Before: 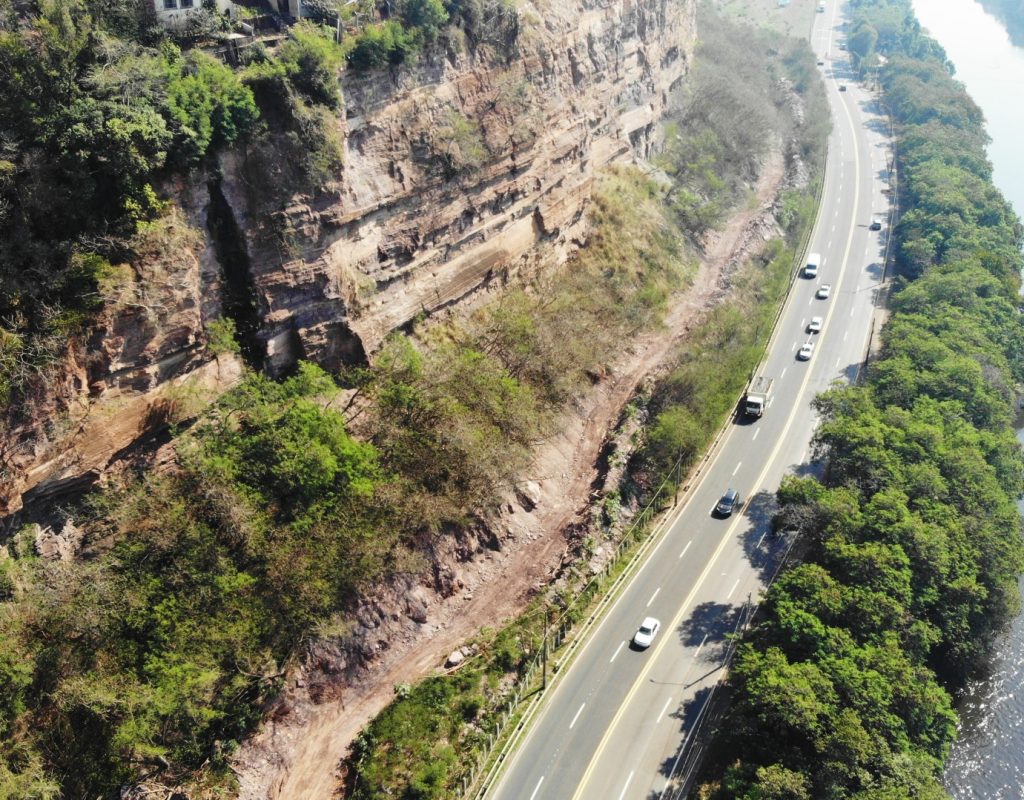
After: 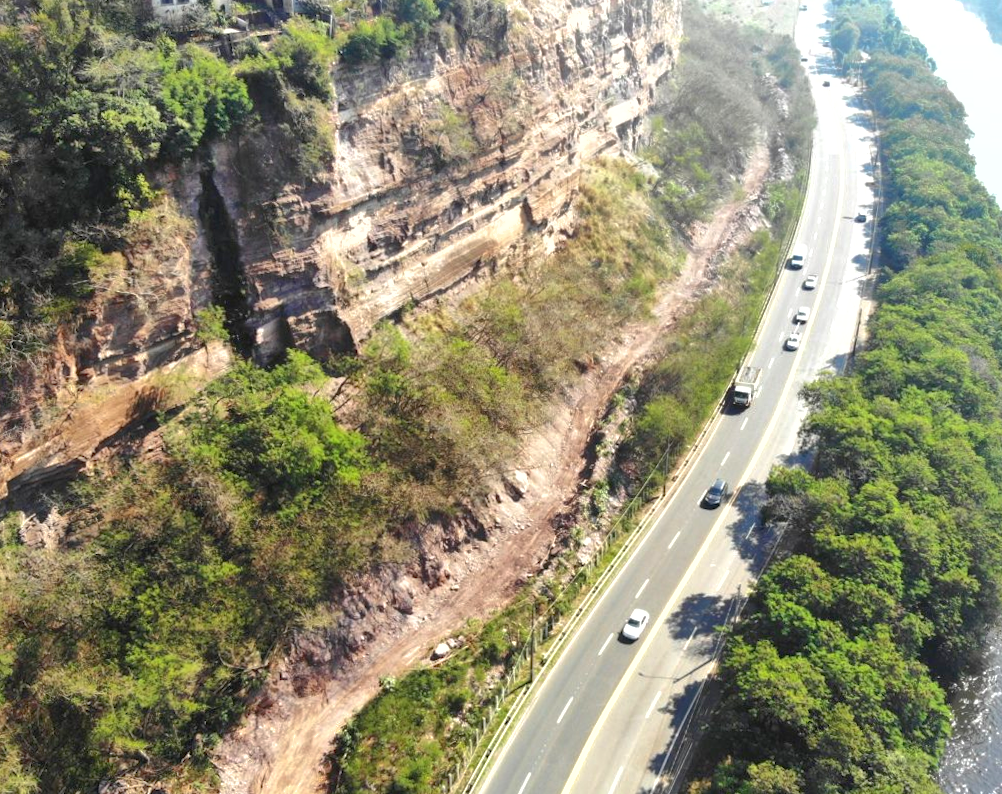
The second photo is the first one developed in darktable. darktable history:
tone equalizer: on, module defaults
rotate and perspective: rotation 0.226°, lens shift (vertical) -0.042, crop left 0.023, crop right 0.982, crop top 0.006, crop bottom 0.994
shadows and highlights: on, module defaults
exposure: exposure 0.507 EV, compensate highlight preservation false
